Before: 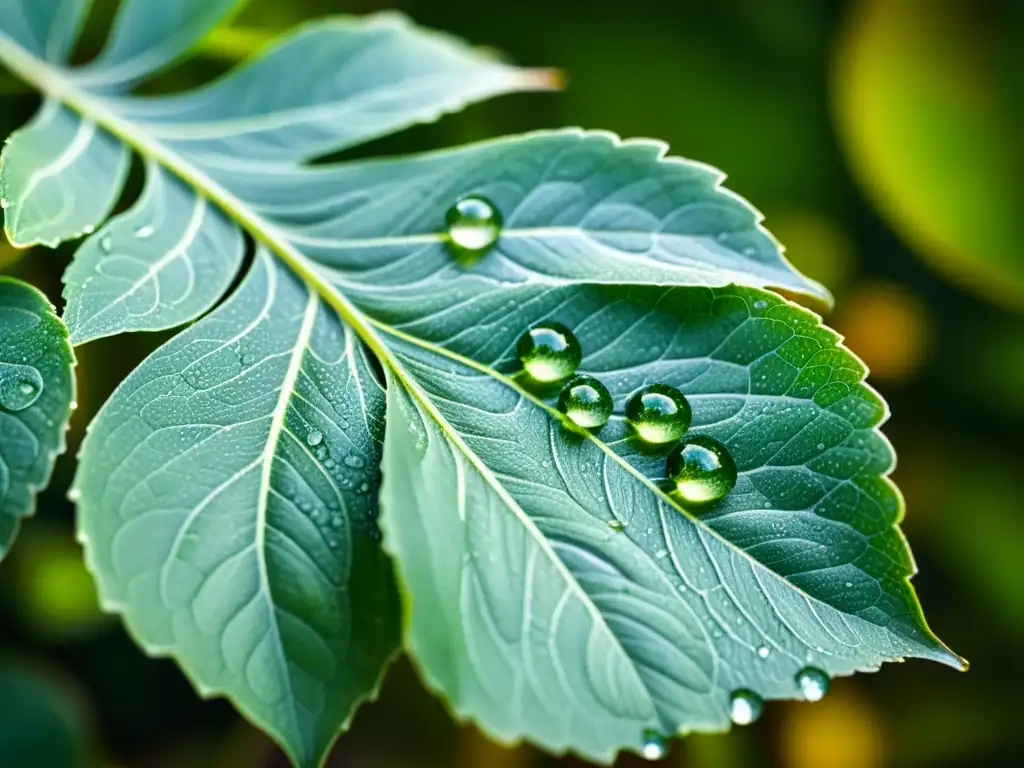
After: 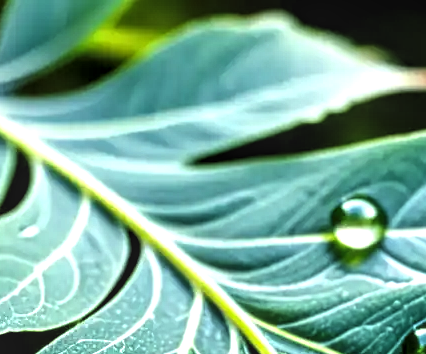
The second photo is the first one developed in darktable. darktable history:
crop and rotate: left 11.276%, top 0.102%, right 47.07%, bottom 53.776%
levels: levels [0.129, 0.519, 0.867]
local contrast: on, module defaults
